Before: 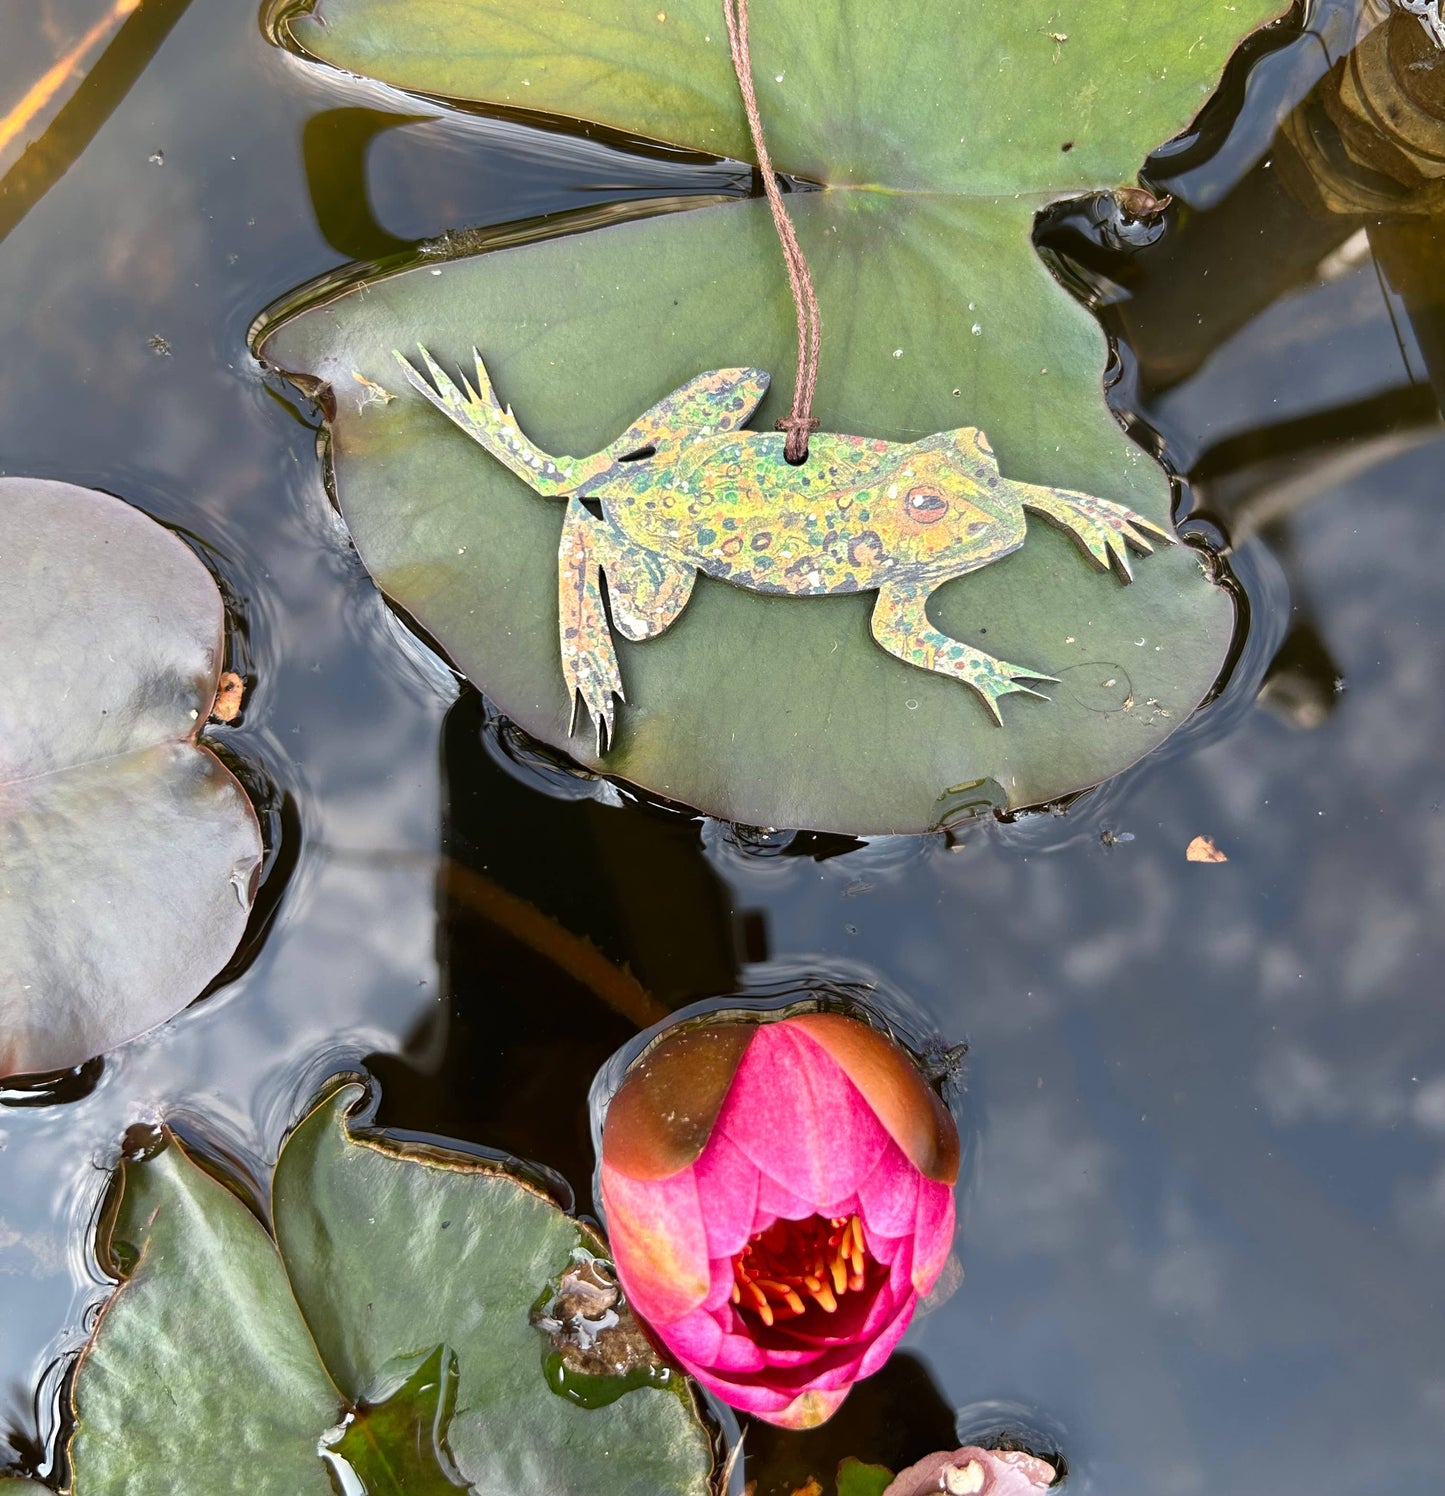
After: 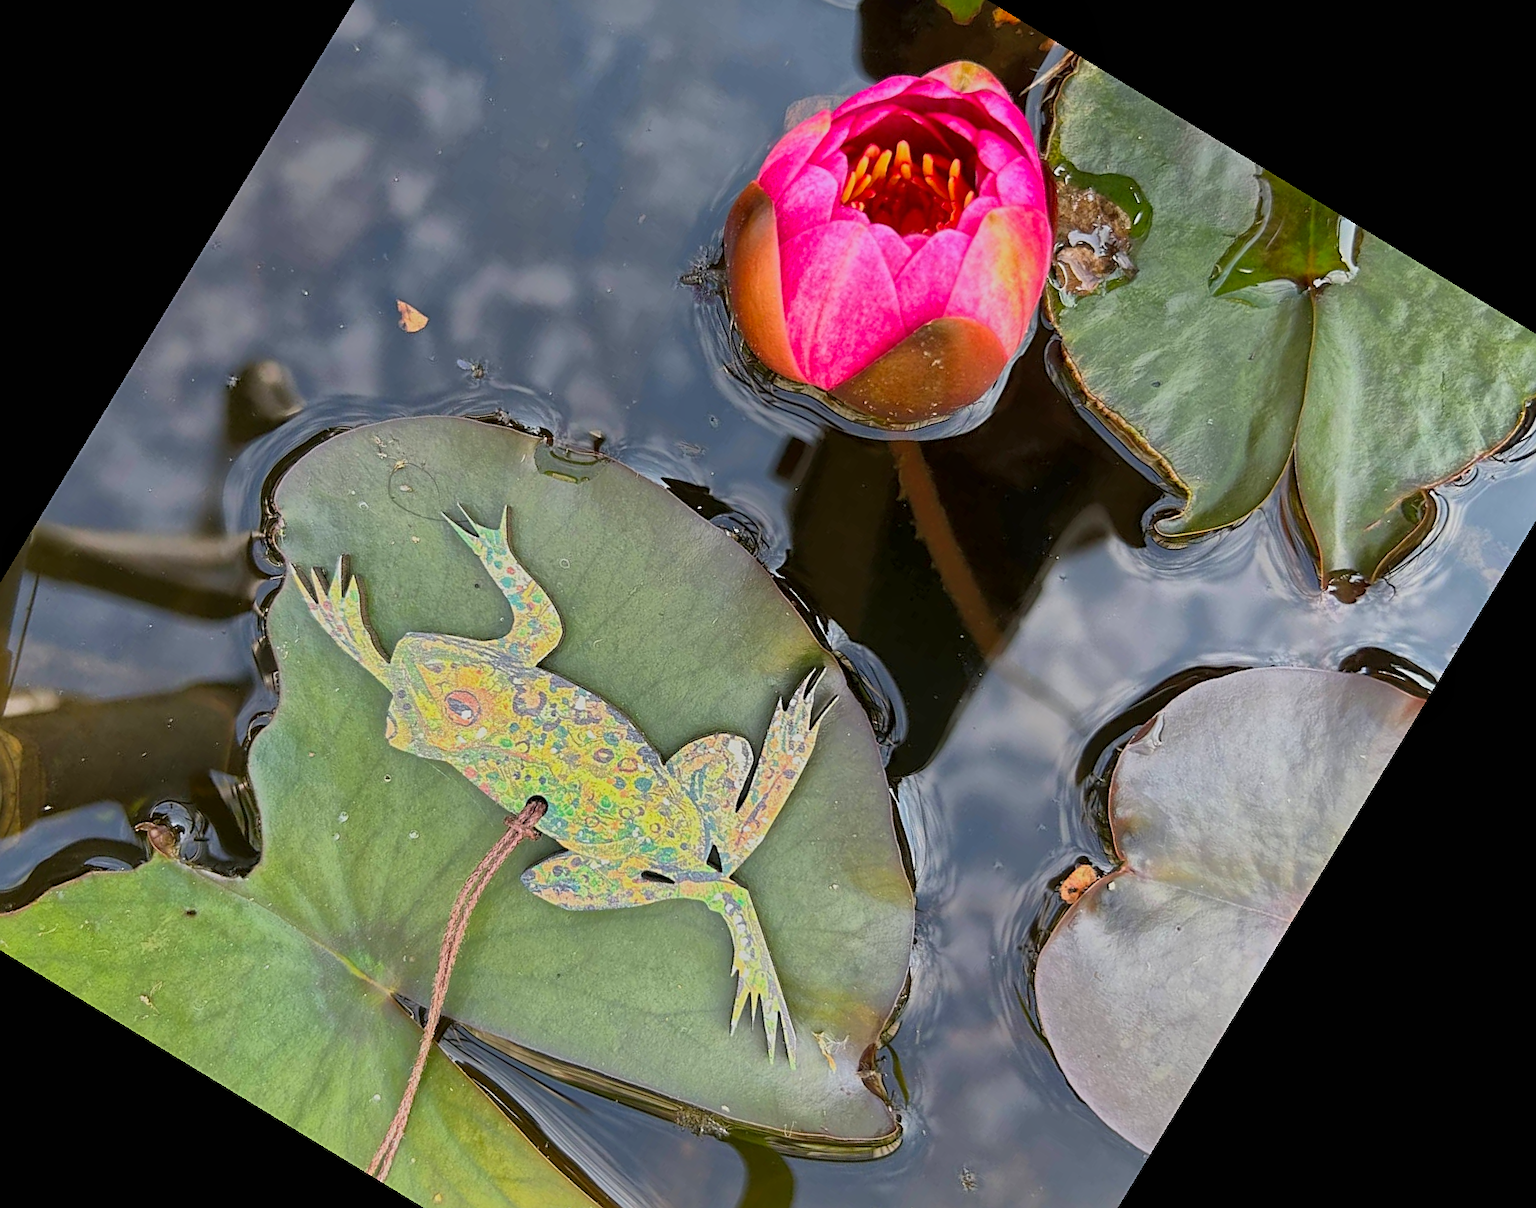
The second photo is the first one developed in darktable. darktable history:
exposure: black level correction 0, exposure 0.6 EV, compensate exposure bias true, compensate highlight preservation false
crop and rotate: angle 148.68°, left 9.111%, top 15.603%, right 4.588%, bottom 17.041%
global tonemap: drago (1, 100), detail 1
sharpen: on, module defaults
